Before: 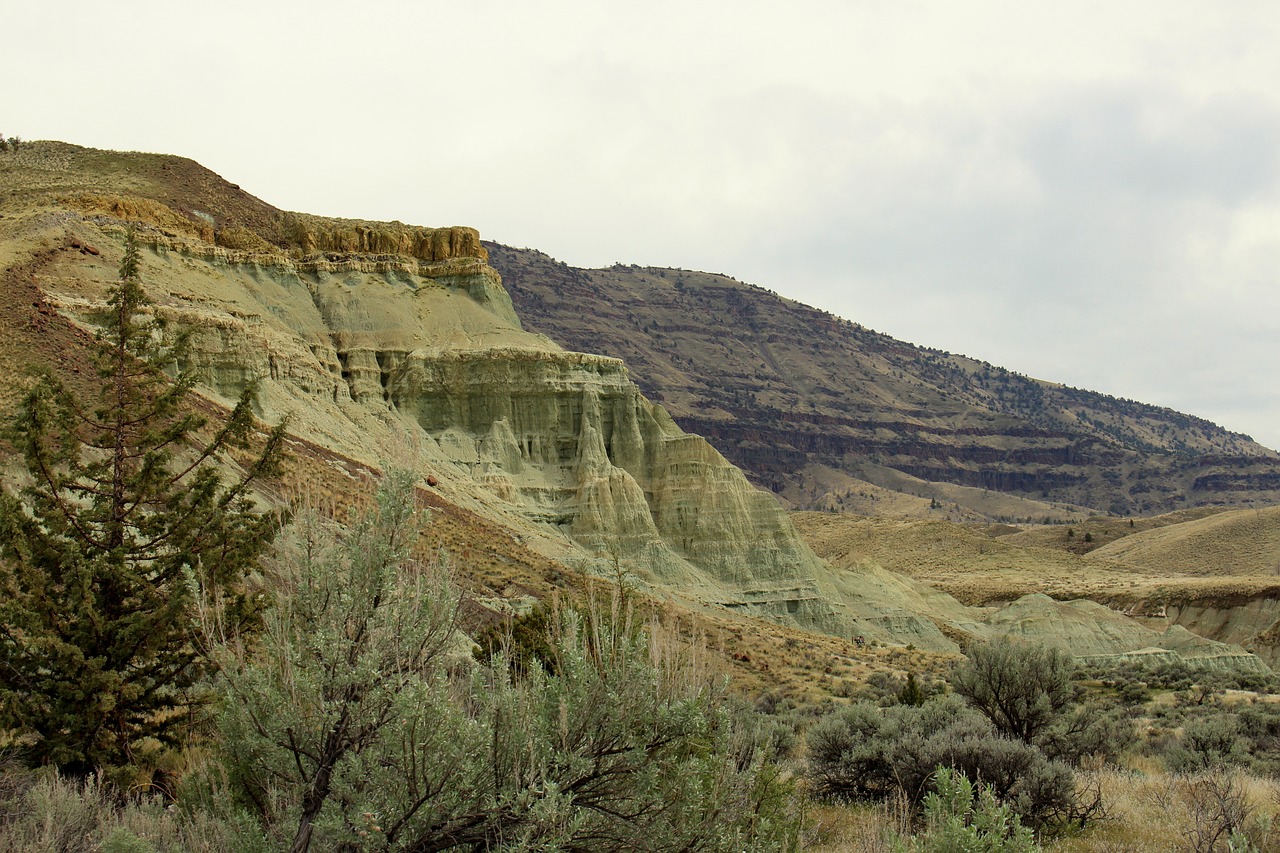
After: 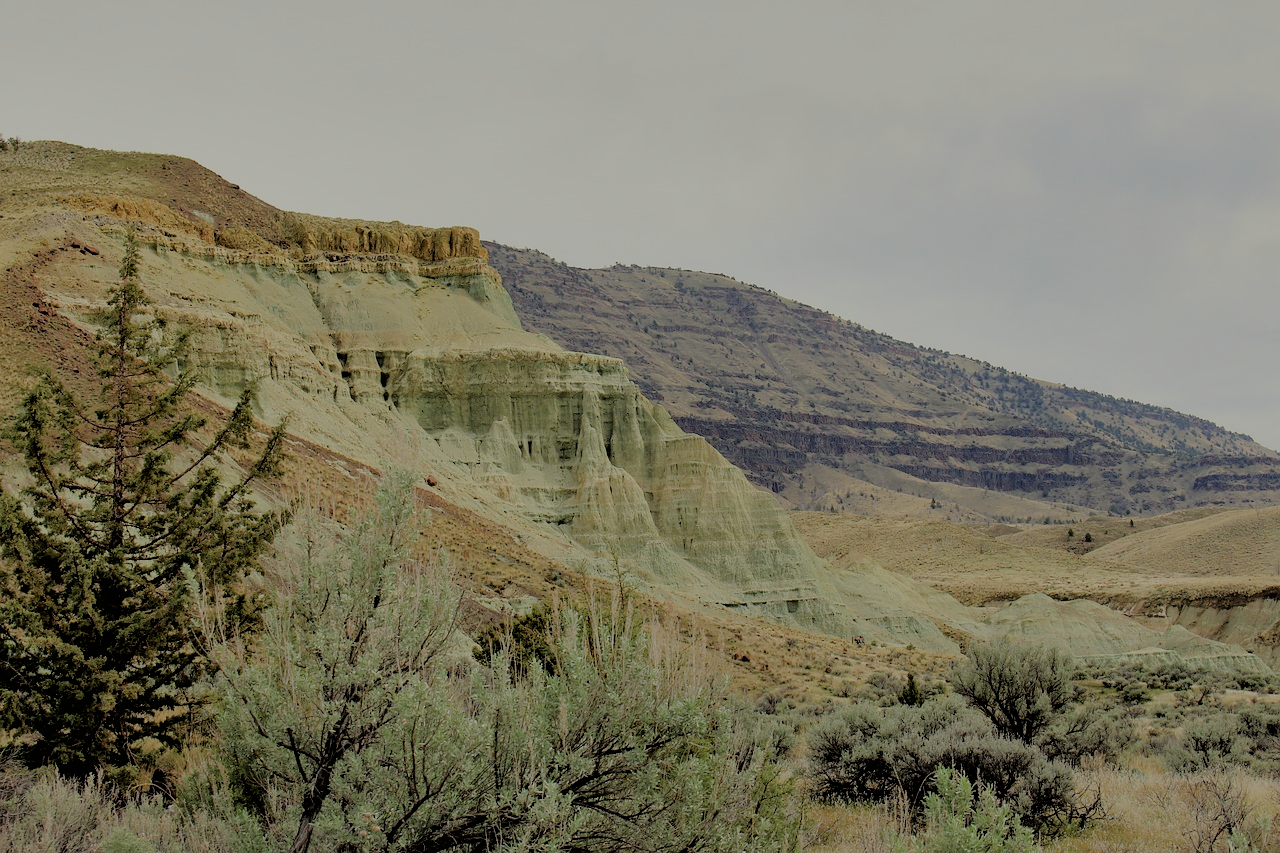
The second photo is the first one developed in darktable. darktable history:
exposure: exposure 0.191 EV, compensate highlight preservation false
shadows and highlights: shadows 25, highlights -48, soften with gaussian
filmic rgb: black relative exposure -4.42 EV, white relative exposure 6.58 EV, hardness 1.85, contrast 0.5
